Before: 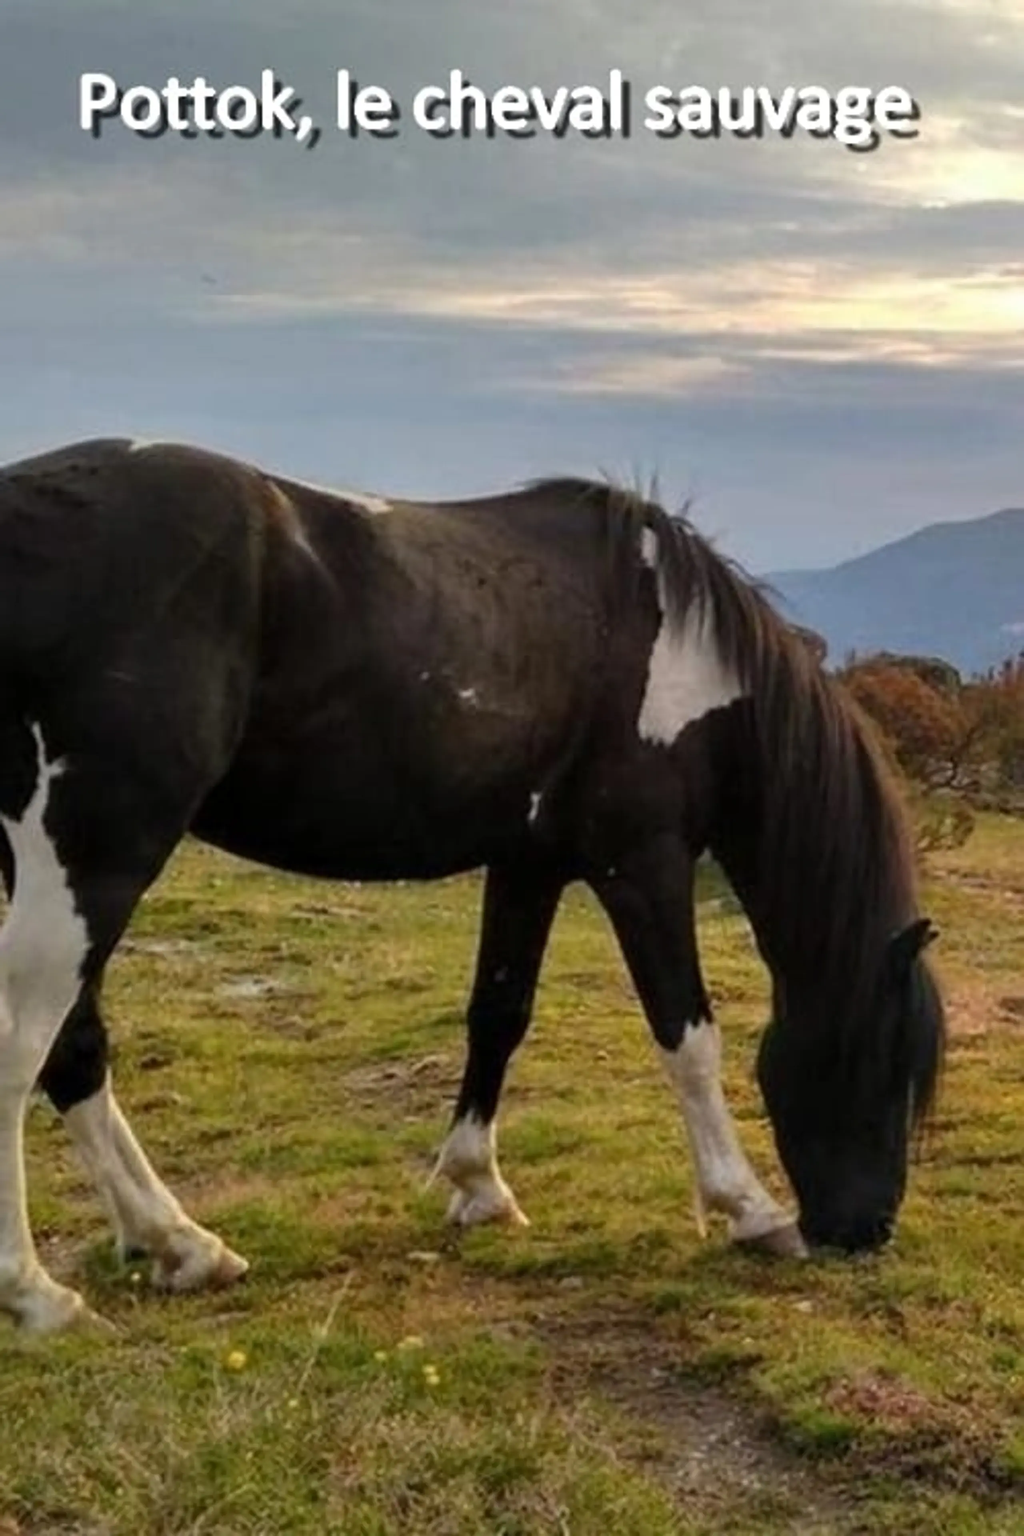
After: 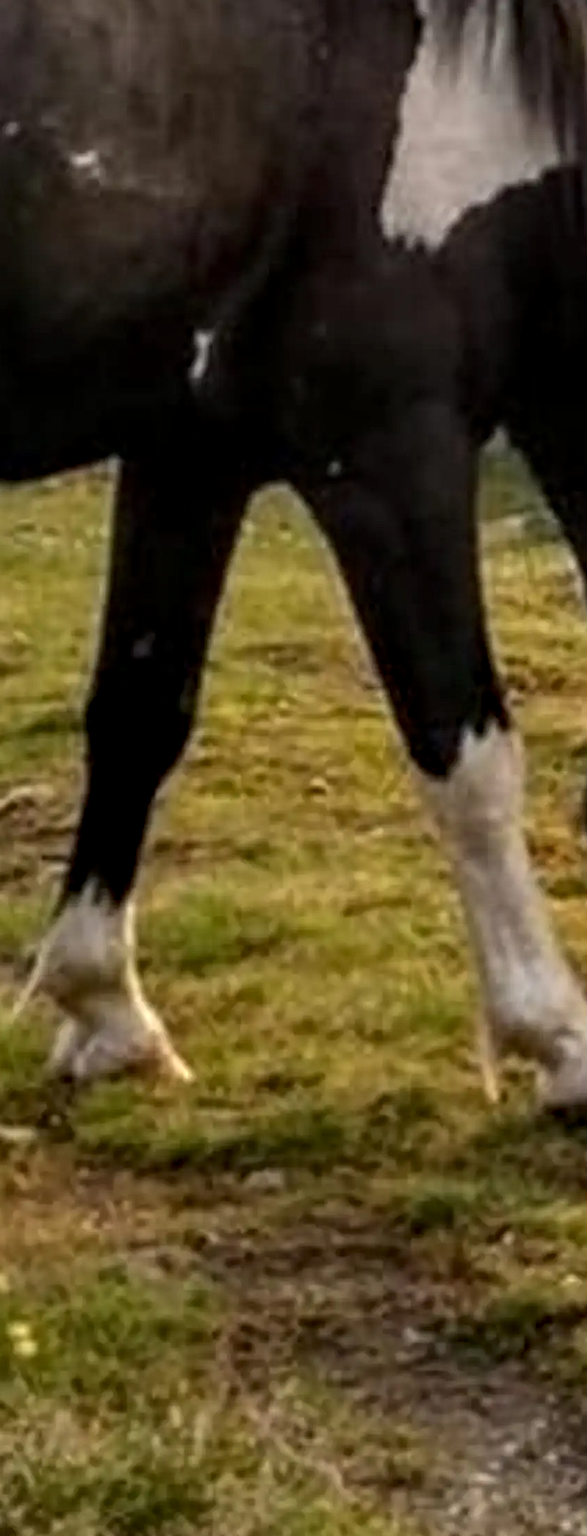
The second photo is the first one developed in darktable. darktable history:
crop: left 40.878%, top 39.176%, right 25.993%, bottom 3.081%
local contrast: highlights 61%, detail 143%, midtone range 0.428
rgb levels: preserve colors max RGB
